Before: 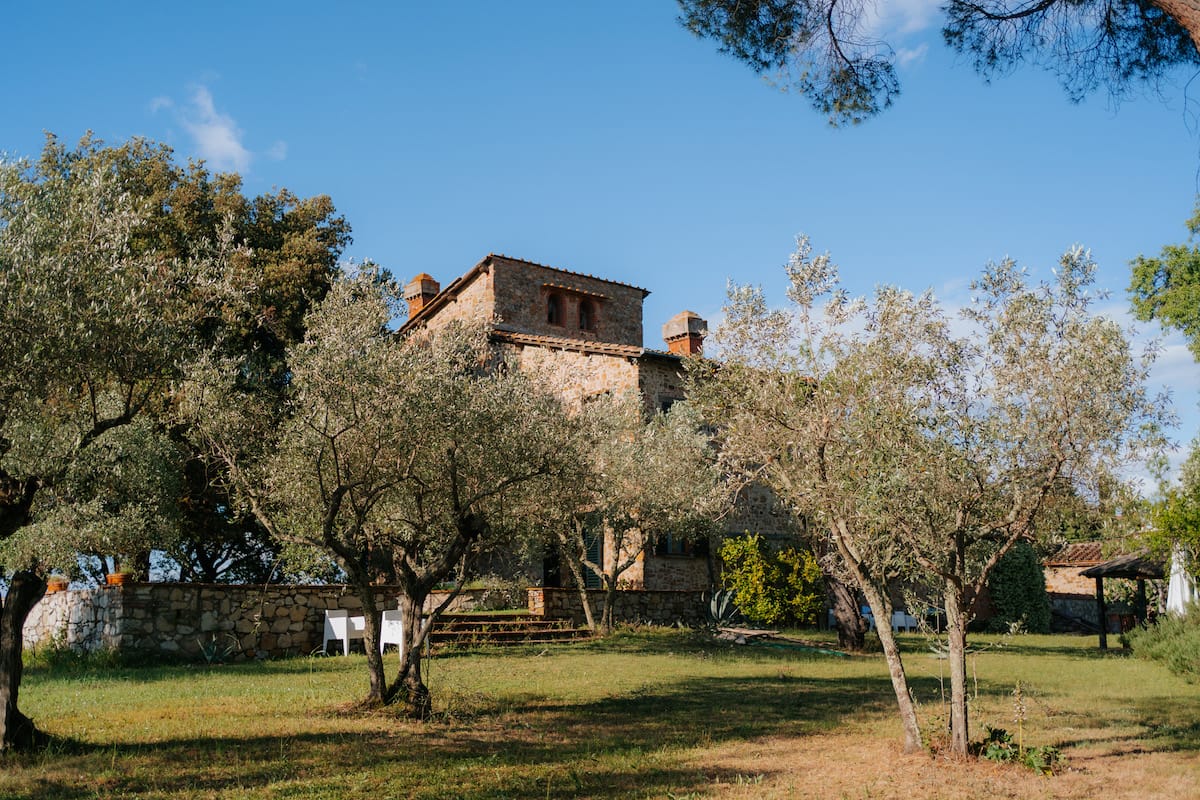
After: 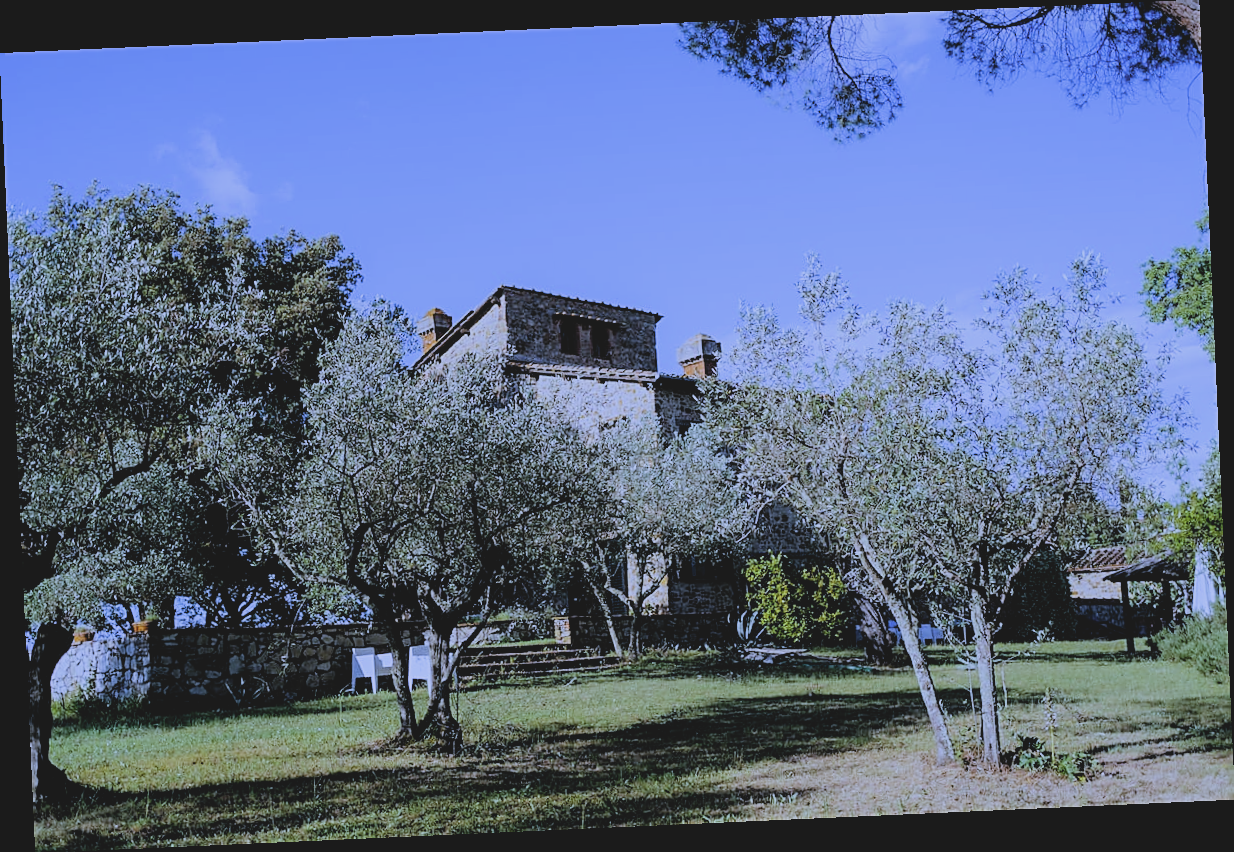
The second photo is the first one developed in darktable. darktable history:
sharpen: on, module defaults
rotate and perspective: rotation -2.56°, automatic cropping off
white balance: red 0.766, blue 1.537
contrast brightness saturation: contrast -0.15, brightness 0.05, saturation -0.12
filmic rgb: black relative exposure -5 EV, hardness 2.88, contrast 1.3
